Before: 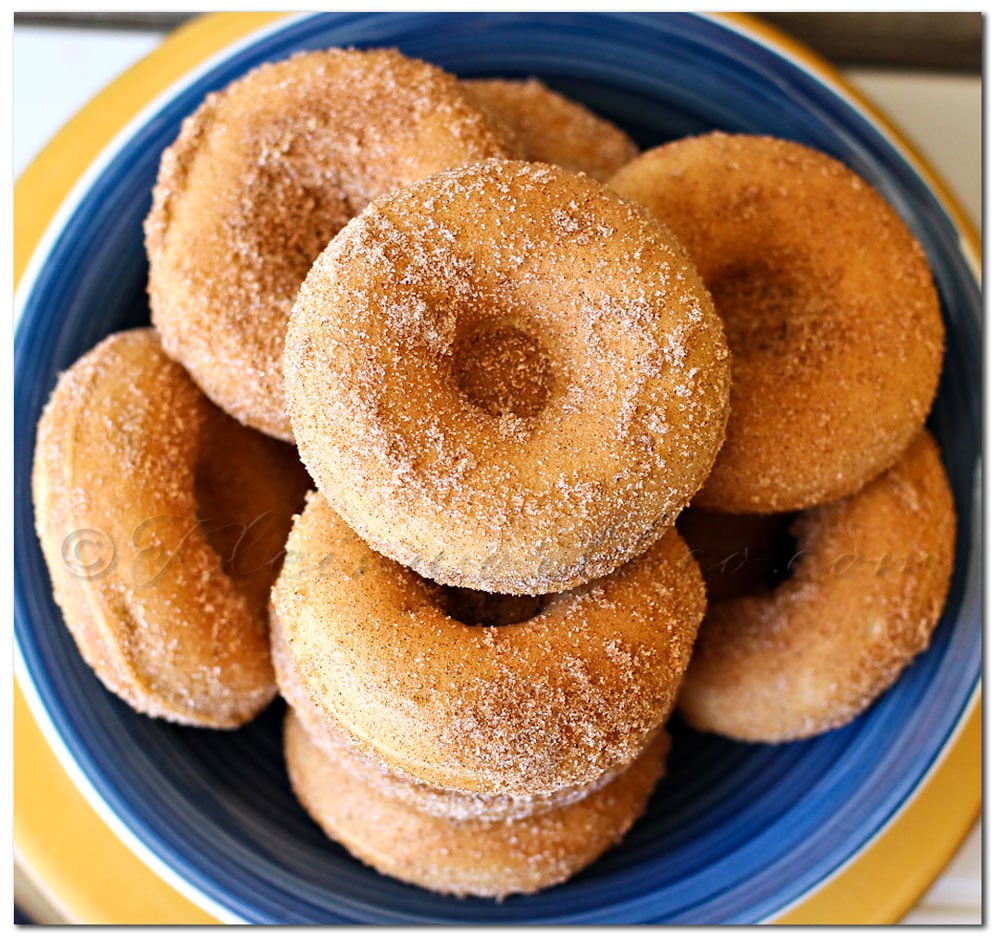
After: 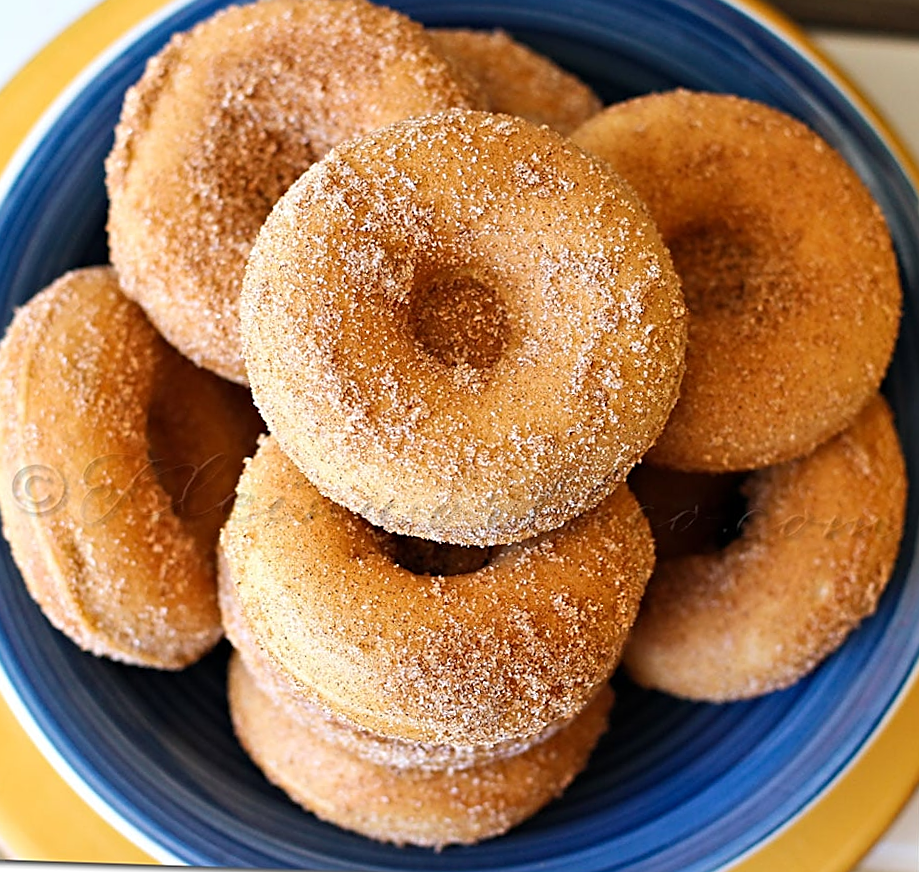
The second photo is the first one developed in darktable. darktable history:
sharpen: on, module defaults
crop and rotate: angle -1.93°, left 3.164%, top 3.836%, right 1.626%, bottom 0.427%
